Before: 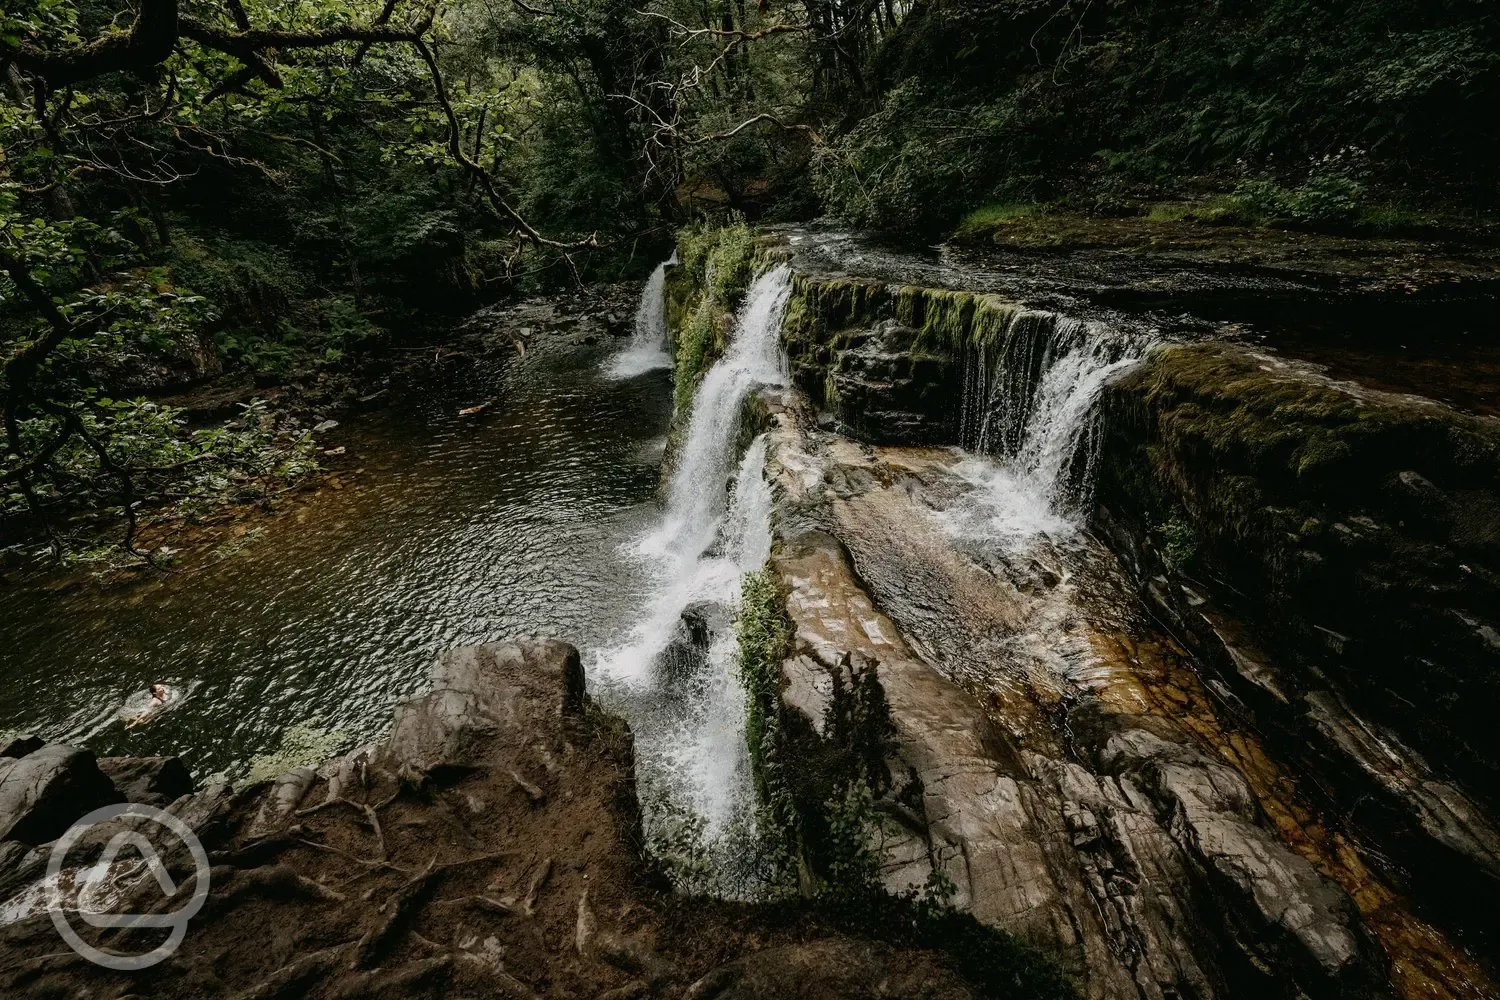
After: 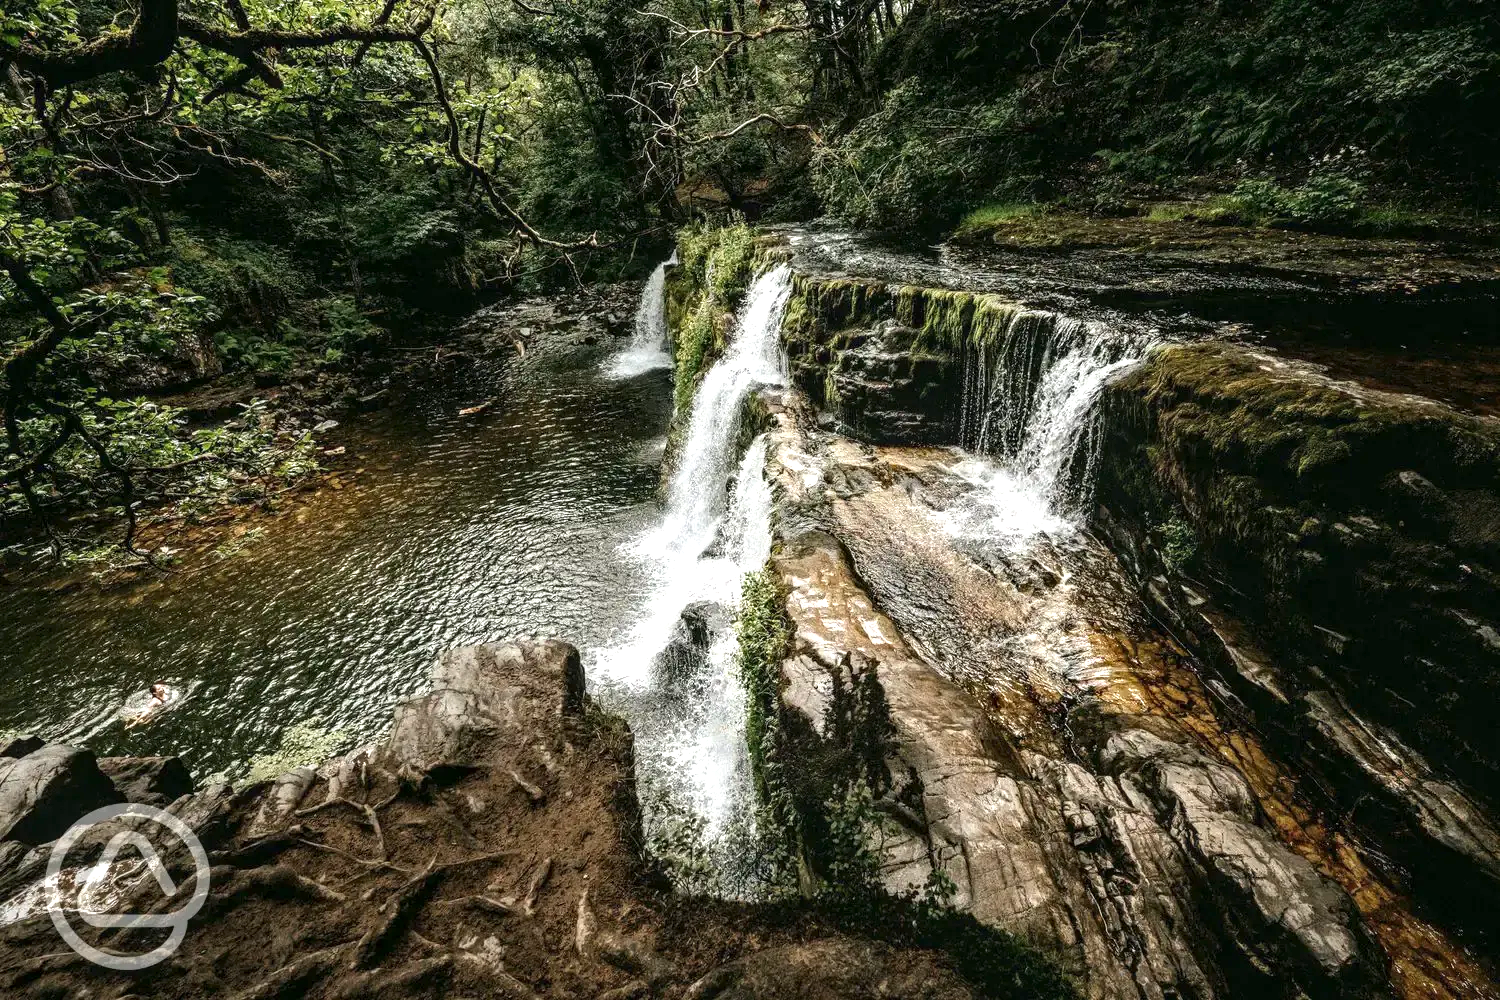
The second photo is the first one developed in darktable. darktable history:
exposure: exposure 1.061 EV, compensate highlight preservation false
local contrast: on, module defaults
contrast brightness saturation: contrast 0.05
